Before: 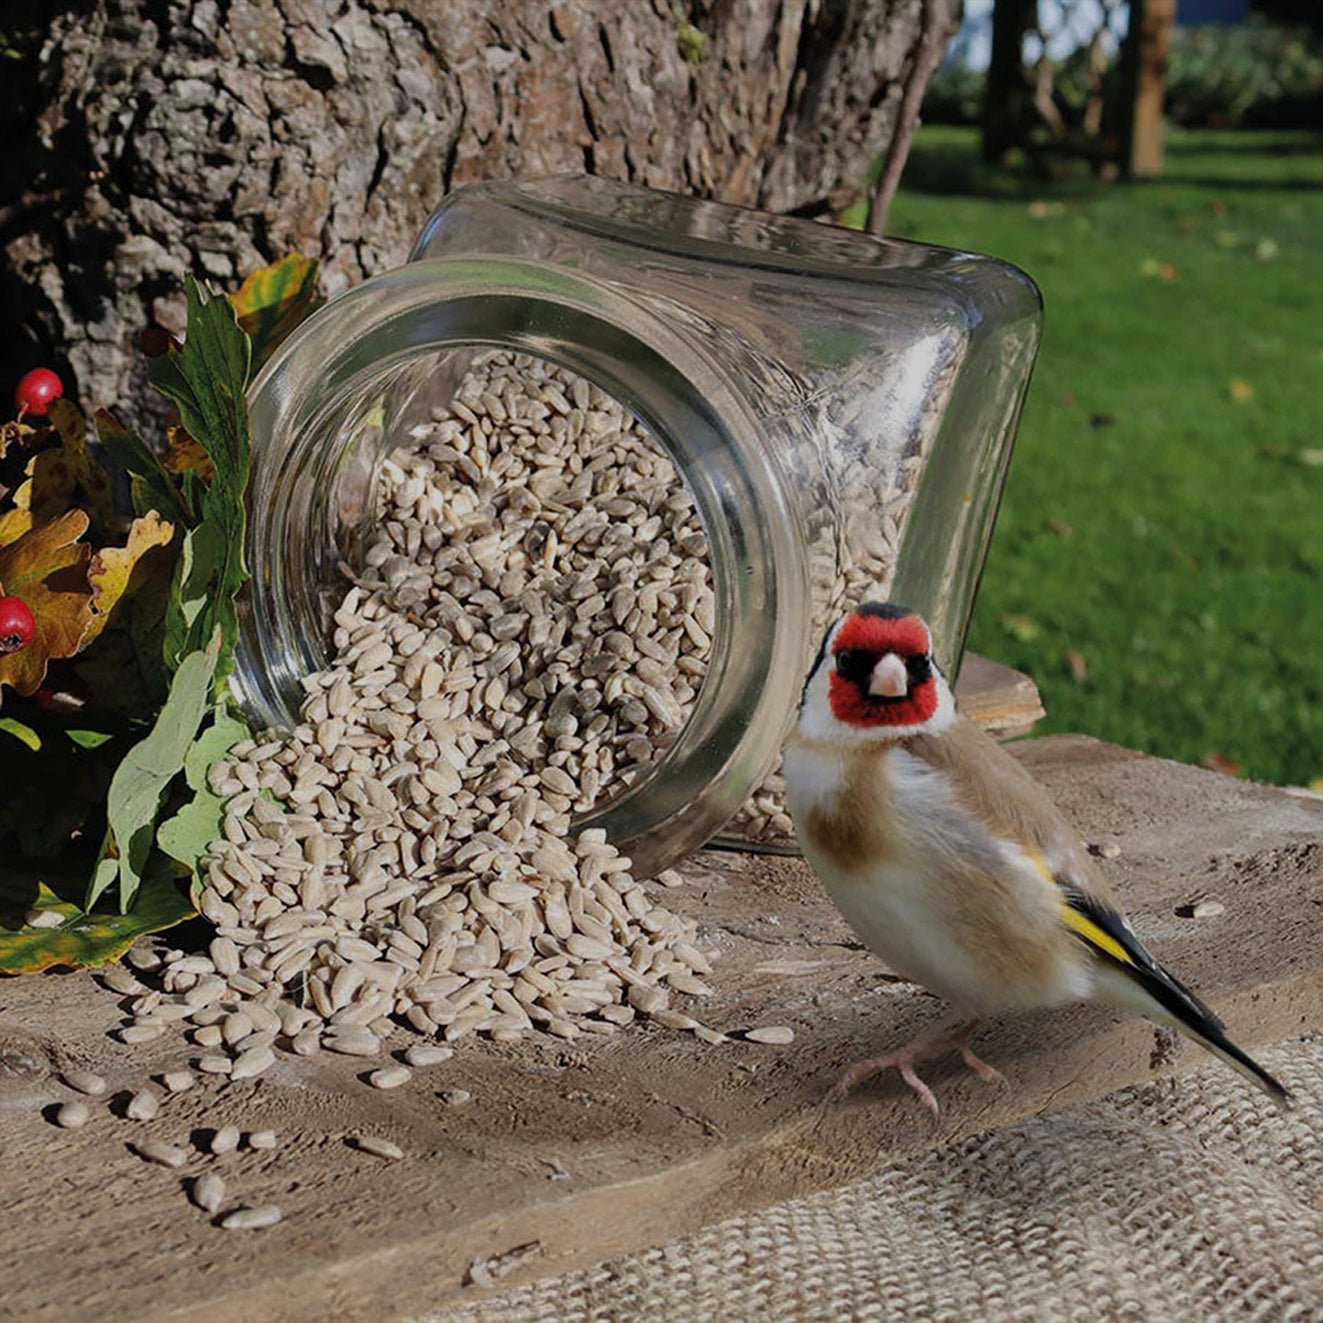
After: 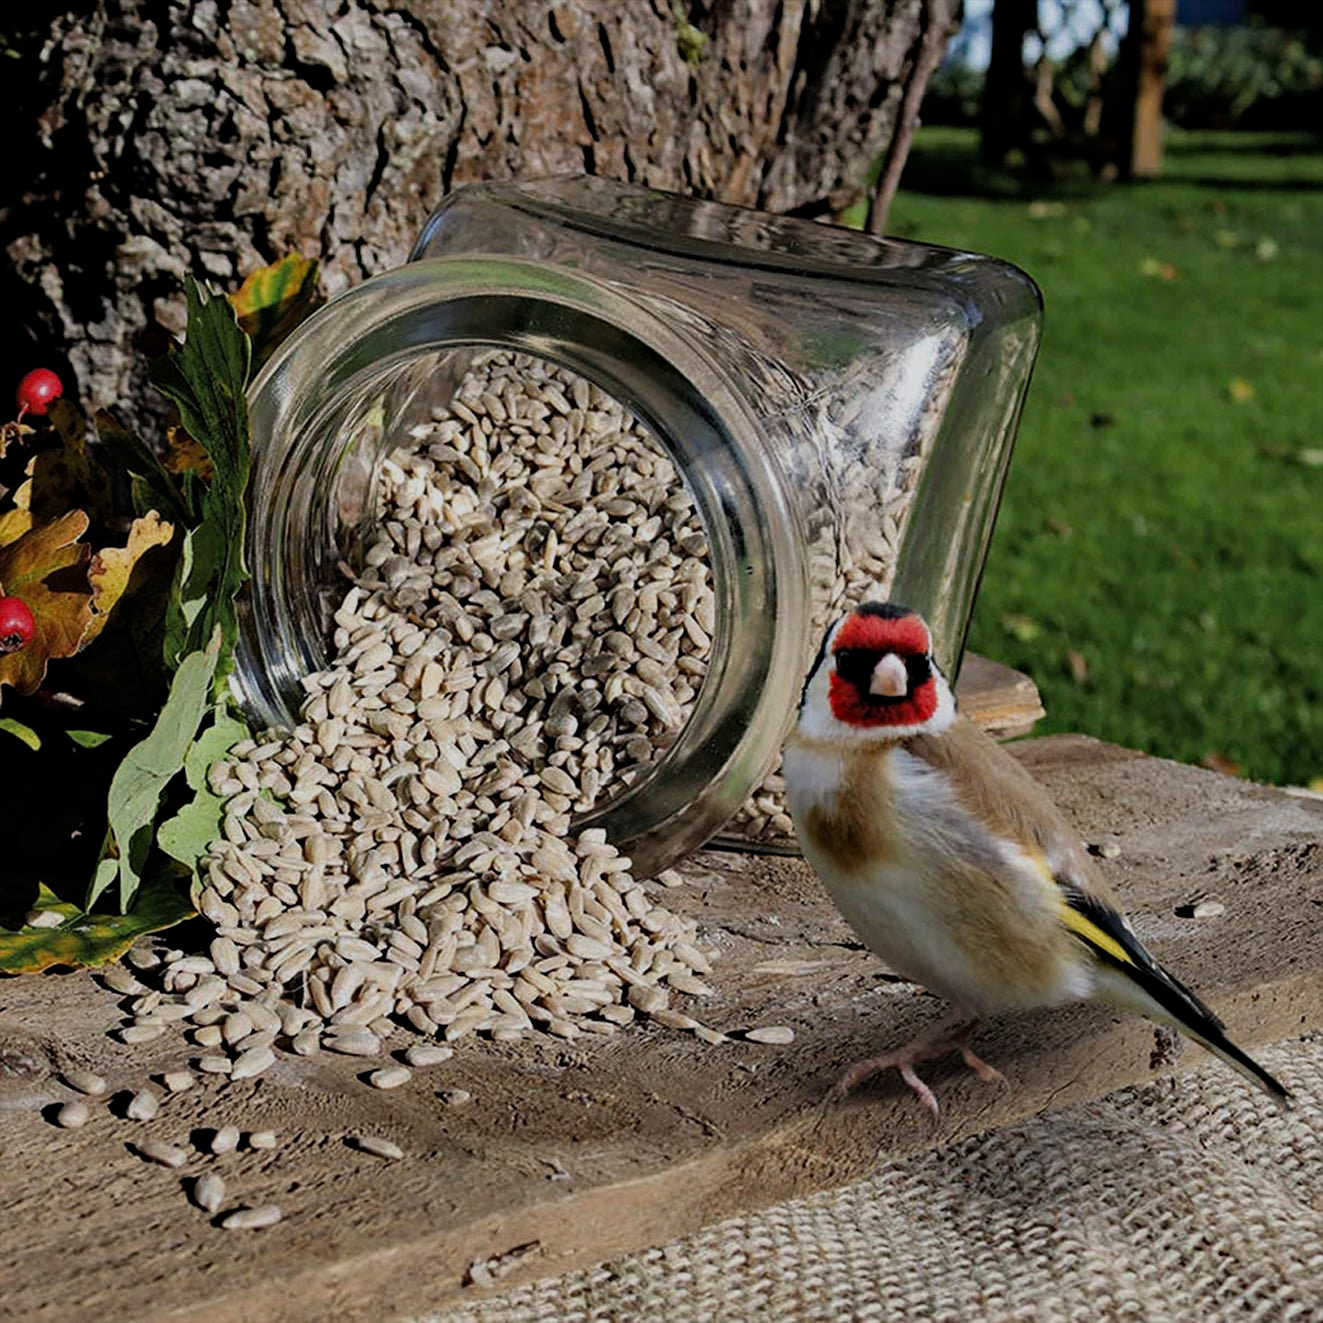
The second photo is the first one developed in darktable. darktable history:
filmic rgb: middle gray luminance 21.73%, black relative exposure -14 EV, white relative exposure 2.96 EV, threshold 6 EV, target black luminance 0%, hardness 8.81, latitude 59.69%, contrast 1.208, highlights saturation mix 5%, shadows ↔ highlights balance 41.6%, add noise in highlights 0, color science v3 (2019), use custom middle-gray values true, iterations of high-quality reconstruction 0, contrast in highlights soft, enable highlight reconstruction true
exposure: exposure 0.258 EV, compensate highlight preservation false
haze removal: strength 0.29, distance 0.25, compatibility mode true, adaptive false
